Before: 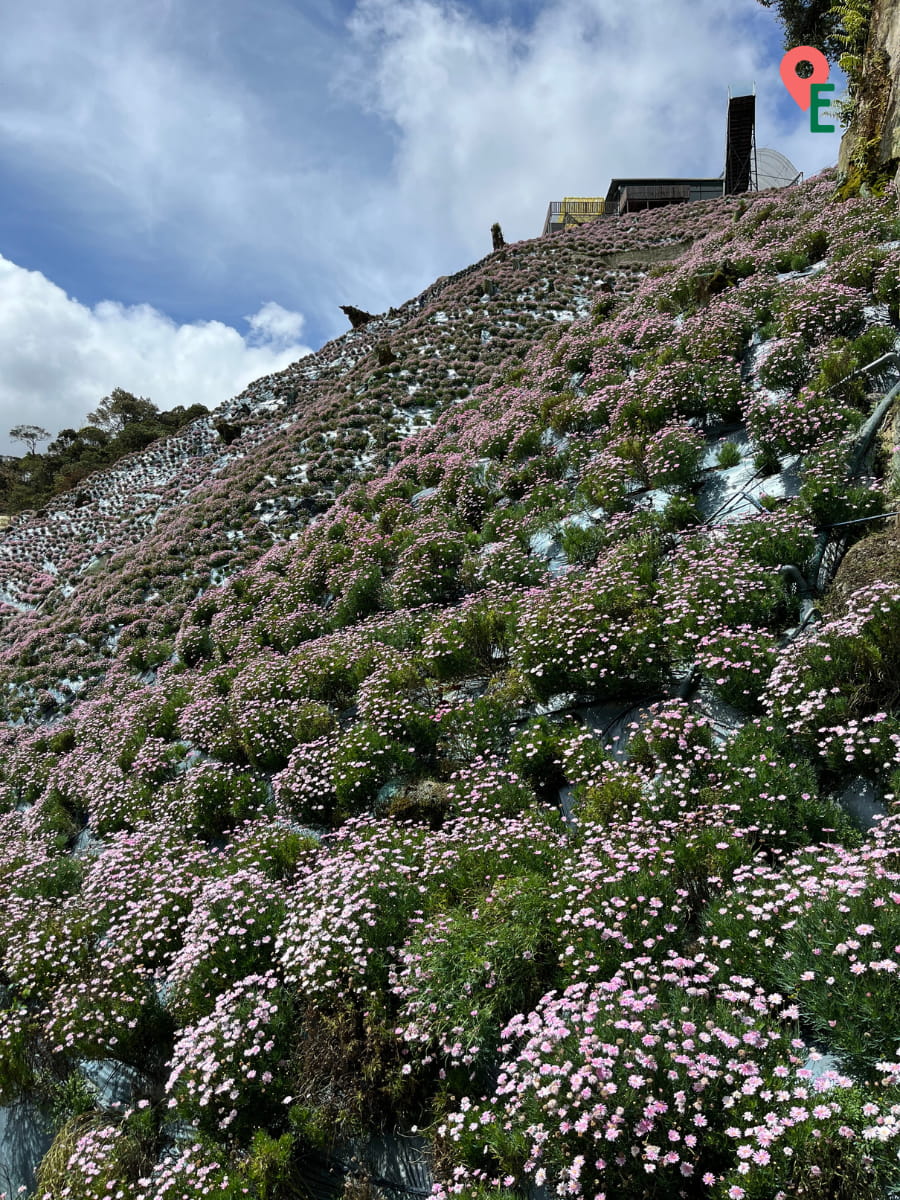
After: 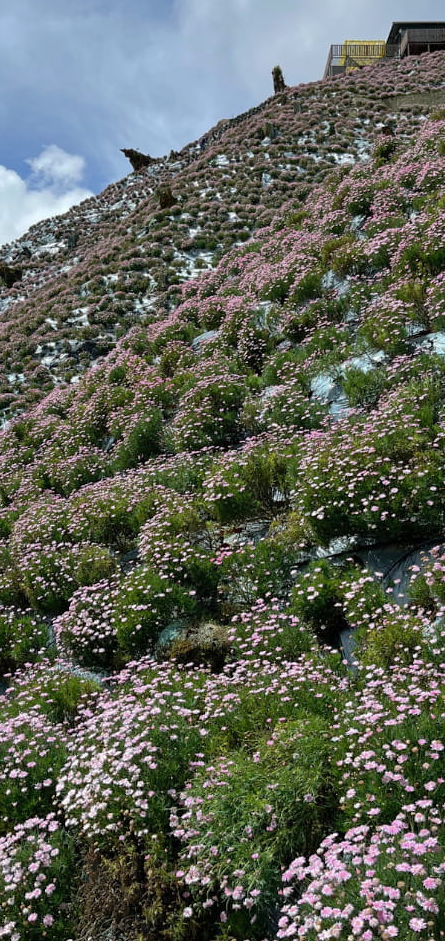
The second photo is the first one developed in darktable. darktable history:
shadows and highlights: on, module defaults
contrast brightness saturation: contrast 0.07
crop and rotate: angle 0.013°, left 24.368%, top 13.077%, right 26.083%, bottom 8.428%
